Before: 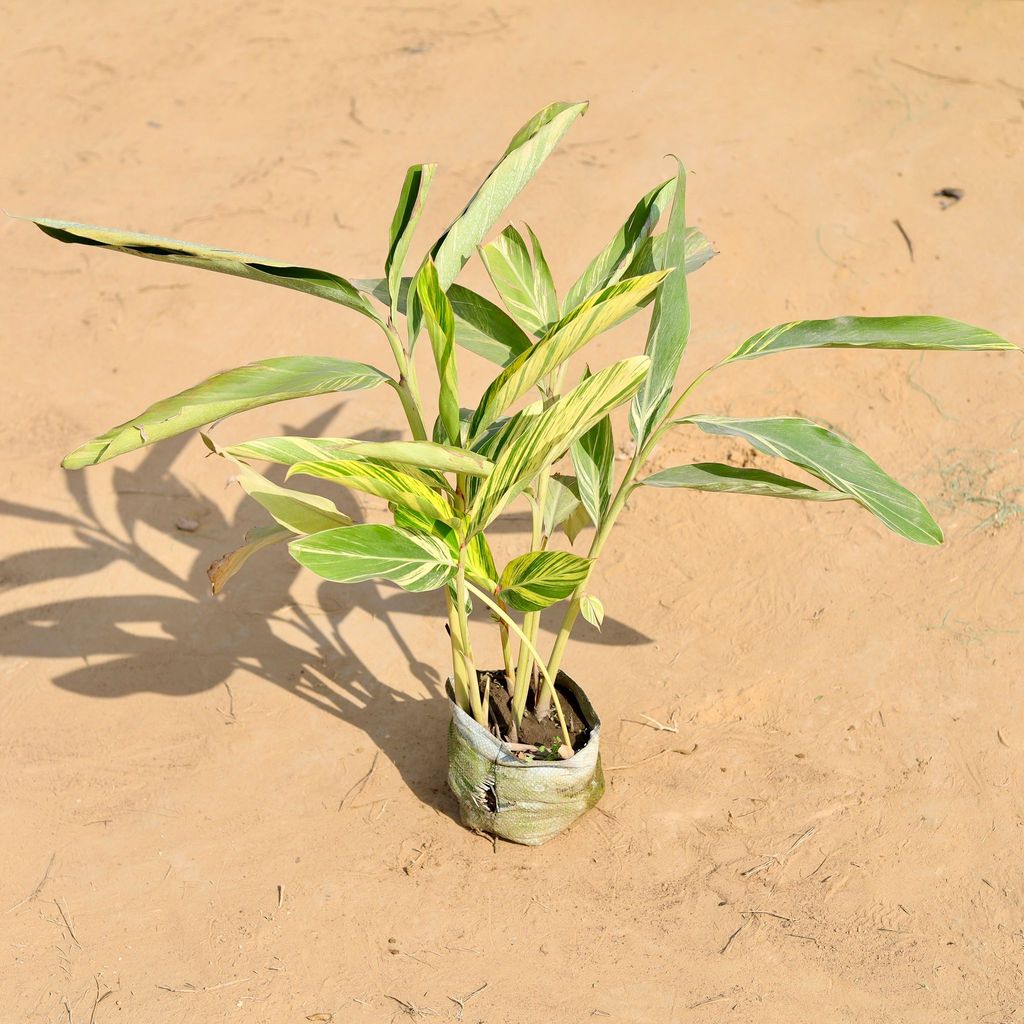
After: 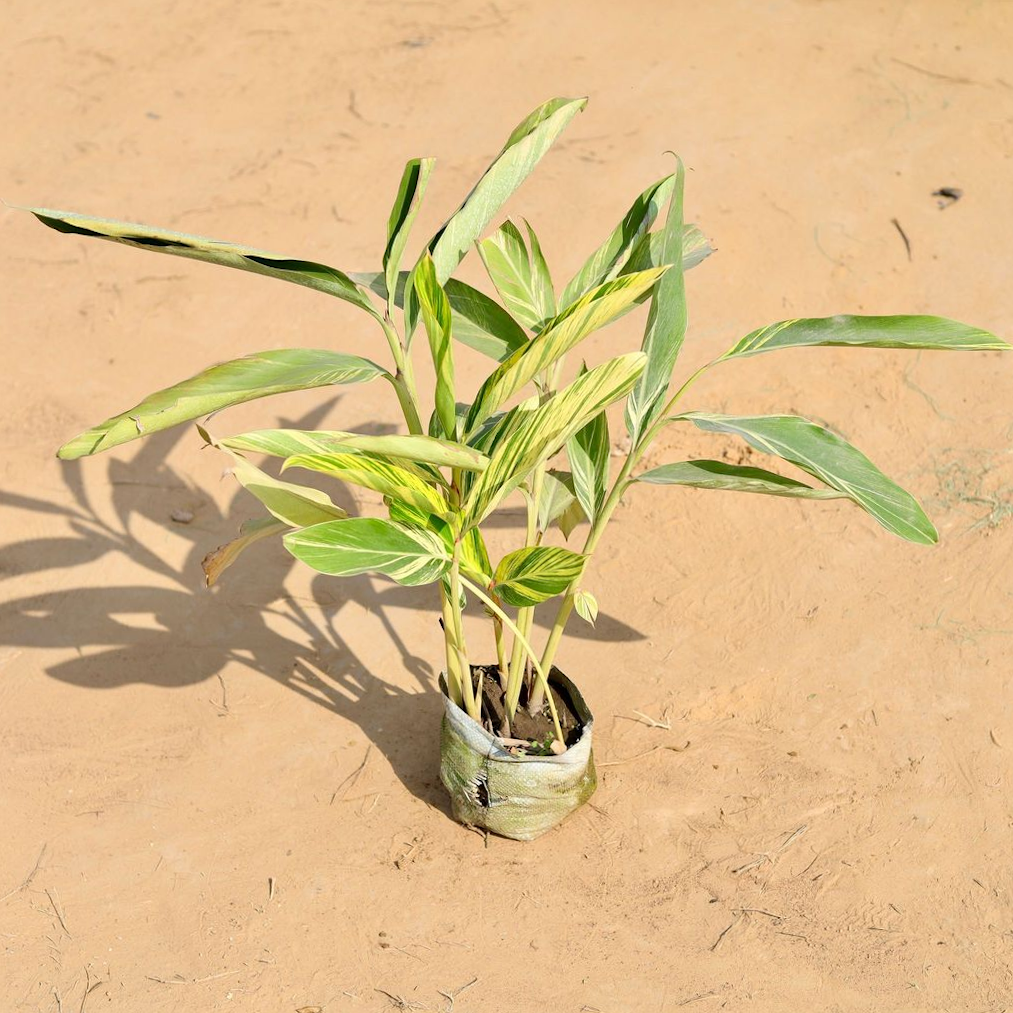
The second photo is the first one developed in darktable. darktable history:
crop and rotate: angle -0.609°
